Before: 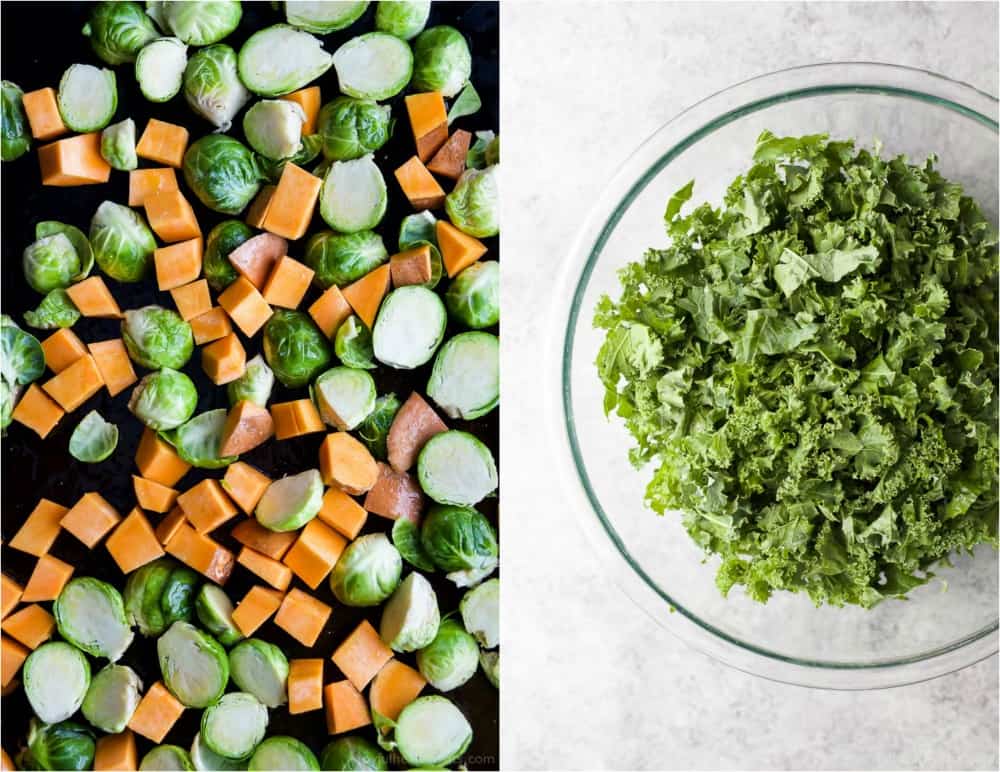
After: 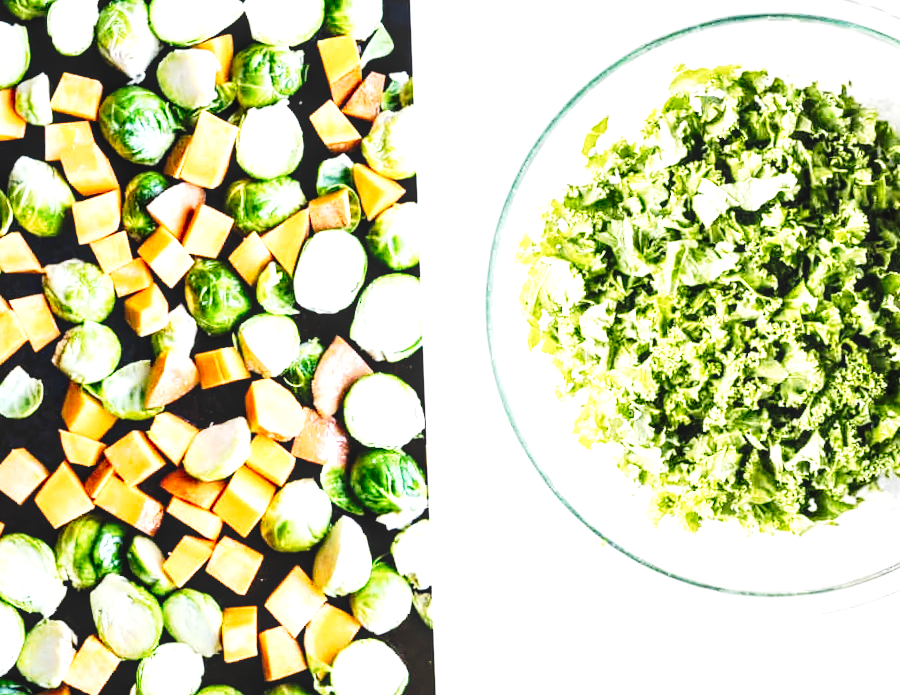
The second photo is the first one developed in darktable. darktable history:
exposure: black level correction 0, exposure 1.452 EV, compensate highlight preservation false
local contrast: detail 130%
tone curve: curves: ch0 [(0, 0.032) (0.078, 0.052) (0.236, 0.168) (0.43, 0.472) (0.508, 0.566) (0.66, 0.754) (0.79, 0.883) (0.994, 0.974)]; ch1 [(0, 0) (0.161, 0.092) (0.35, 0.33) (0.379, 0.401) (0.456, 0.456) (0.508, 0.501) (0.547, 0.531) (0.573, 0.563) (0.625, 0.602) (0.718, 0.734) (1, 1)]; ch2 [(0, 0) (0.369, 0.427) (0.44, 0.434) (0.502, 0.501) (0.54, 0.537) (0.586, 0.59) (0.621, 0.604) (1, 1)], preserve colors none
tone equalizer: -8 EV -0.394 EV, -7 EV -0.363 EV, -6 EV -0.307 EV, -5 EV -0.227 EV, -3 EV 0.208 EV, -2 EV 0.328 EV, -1 EV 0.379 EV, +0 EV 0.418 EV, edges refinement/feathering 500, mask exposure compensation -1.57 EV, preserve details no
crop and rotate: angle 2.12°, left 5.738%, top 5.674%
